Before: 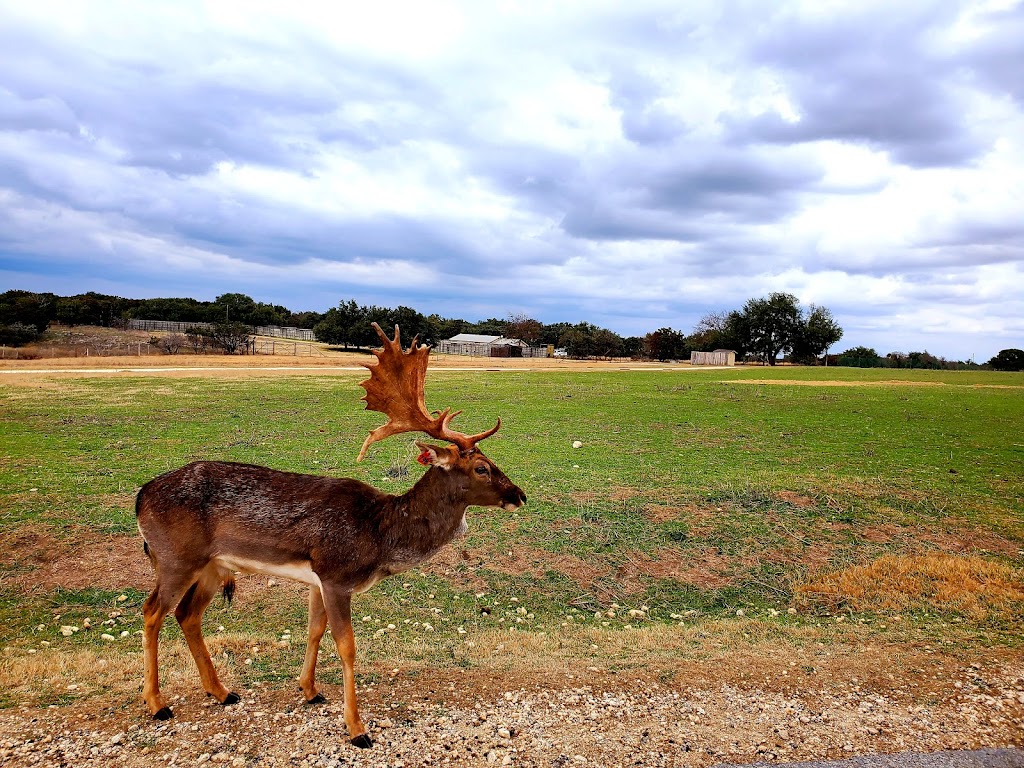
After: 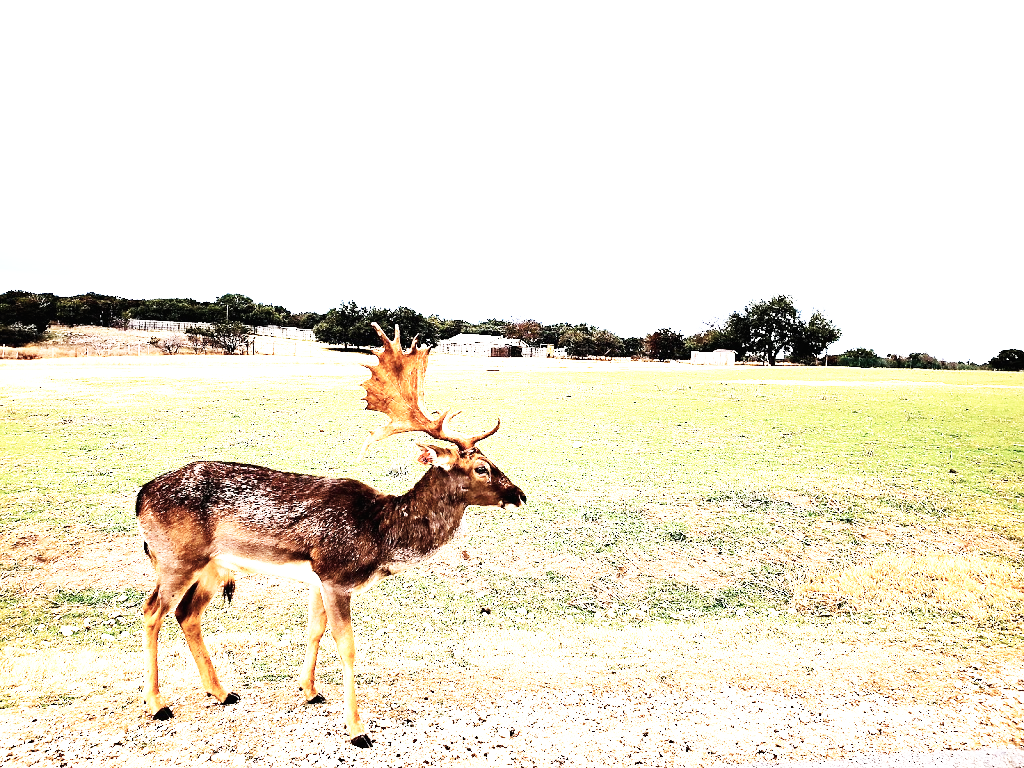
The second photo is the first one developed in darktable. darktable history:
base curve: curves: ch0 [(0, 0) (0.007, 0.004) (0.027, 0.03) (0.046, 0.07) (0.207, 0.54) (0.442, 0.872) (0.673, 0.972) (1, 1)], preserve colors none
contrast brightness saturation: contrast 0.102, saturation -0.351
tone equalizer: -8 EV -0.736 EV, -7 EV -0.712 EV, -6 EV -0.59 EV, -5 EV -0.386 EV, -3 EV 0.403 EV, -2 EV 0.6 EV, -1 EV 0.695 EV, +0 EV 0.742 EV, edges refinement/feathering 500, mask exposure compensation -1.57 EV, preserve details no
exposure: black level correction -0.002, exposure 1.364 EV, compensate highlight preservation false
